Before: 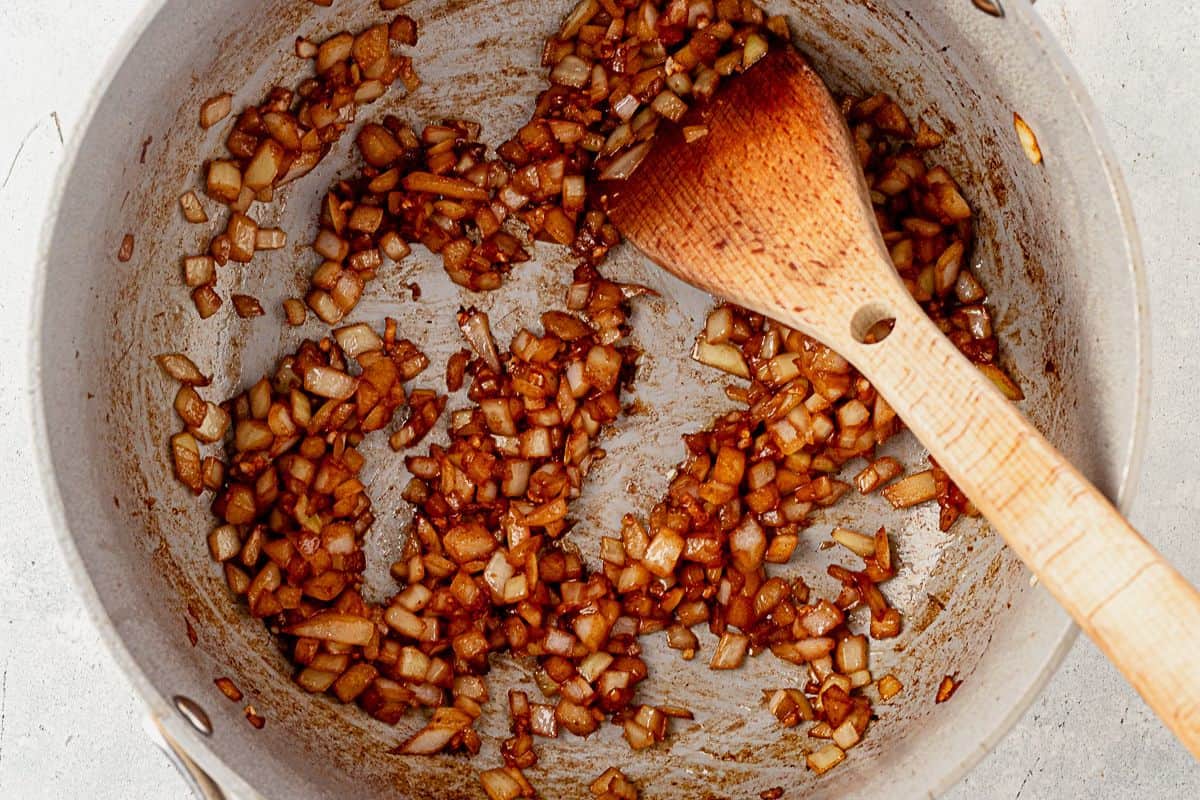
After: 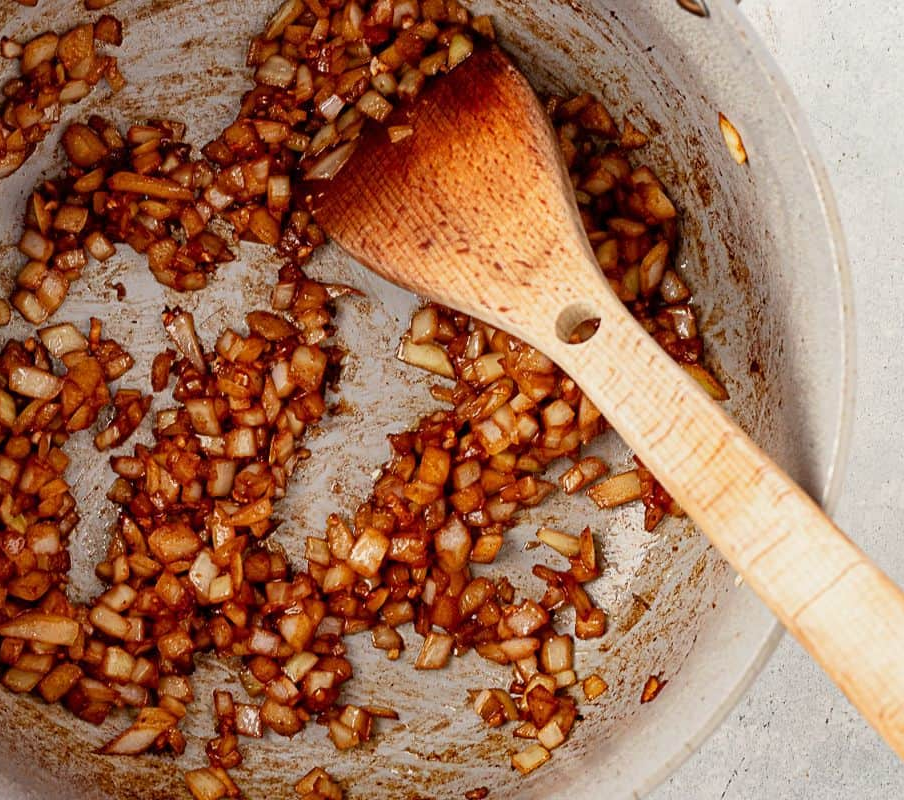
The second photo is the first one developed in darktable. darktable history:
crop and rotate: left 24.6%
rotate and perspective: automatic cropping off
